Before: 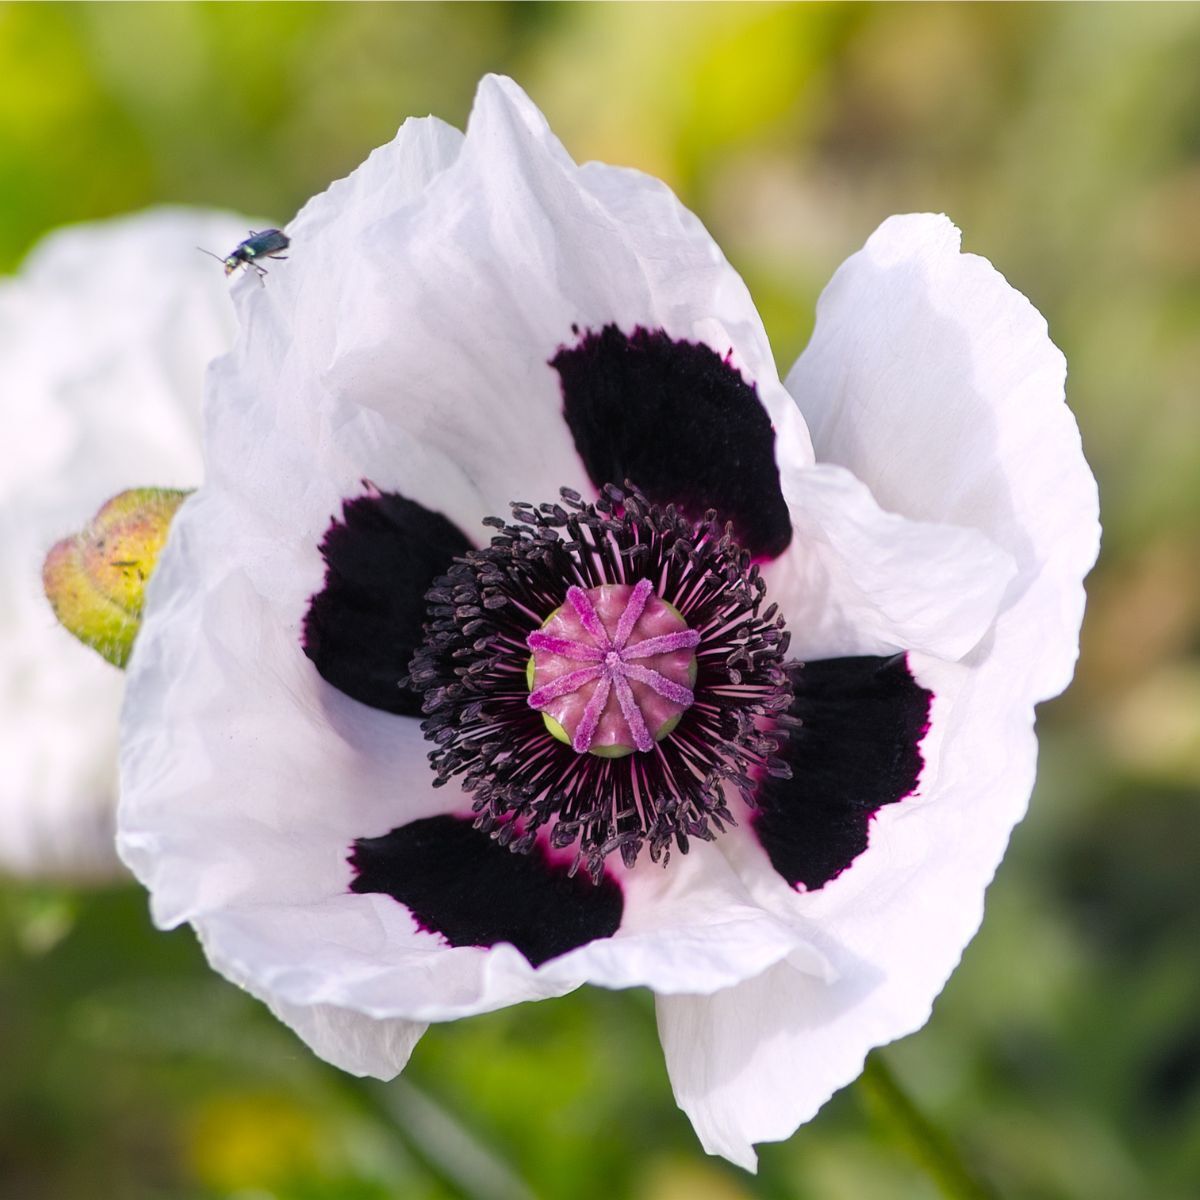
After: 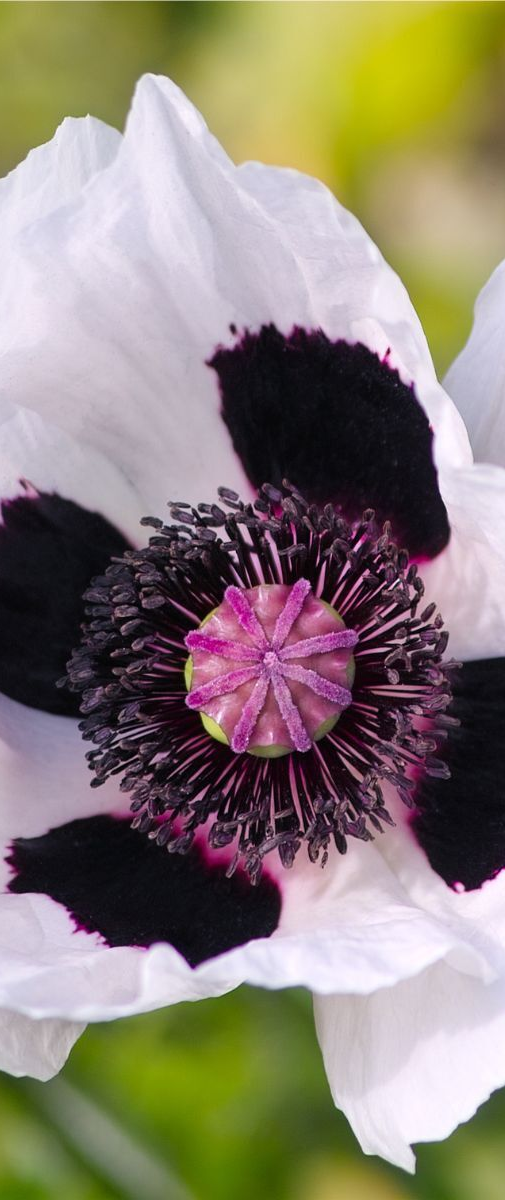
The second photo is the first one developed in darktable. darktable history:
crop: left 28.561%, right 29.324%
